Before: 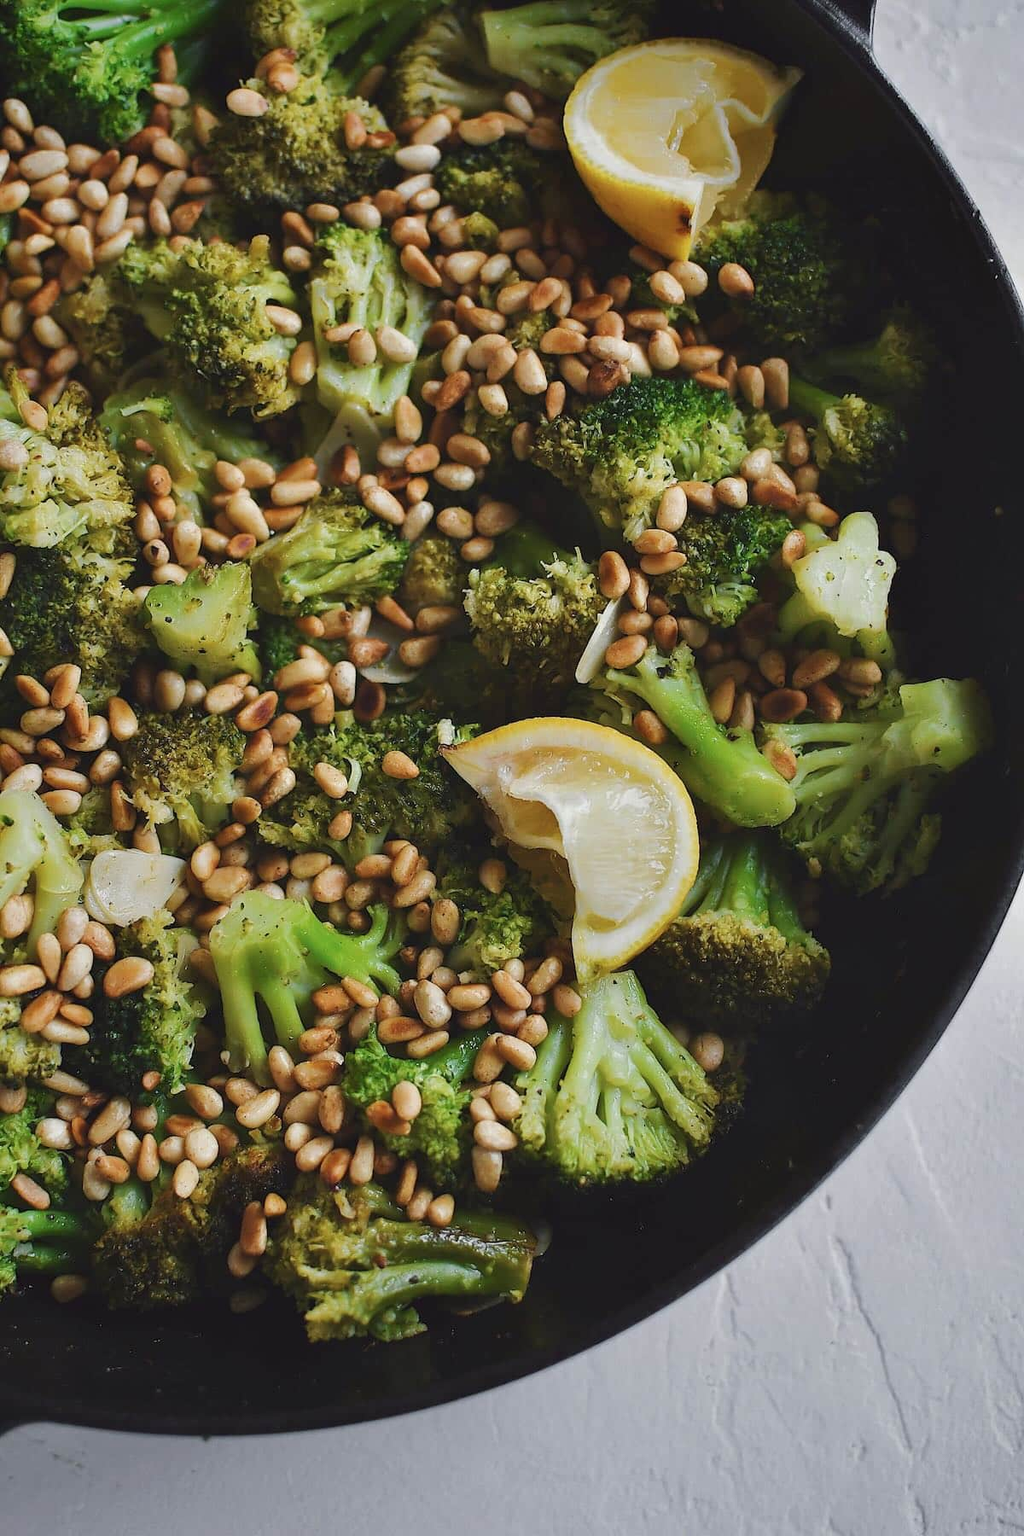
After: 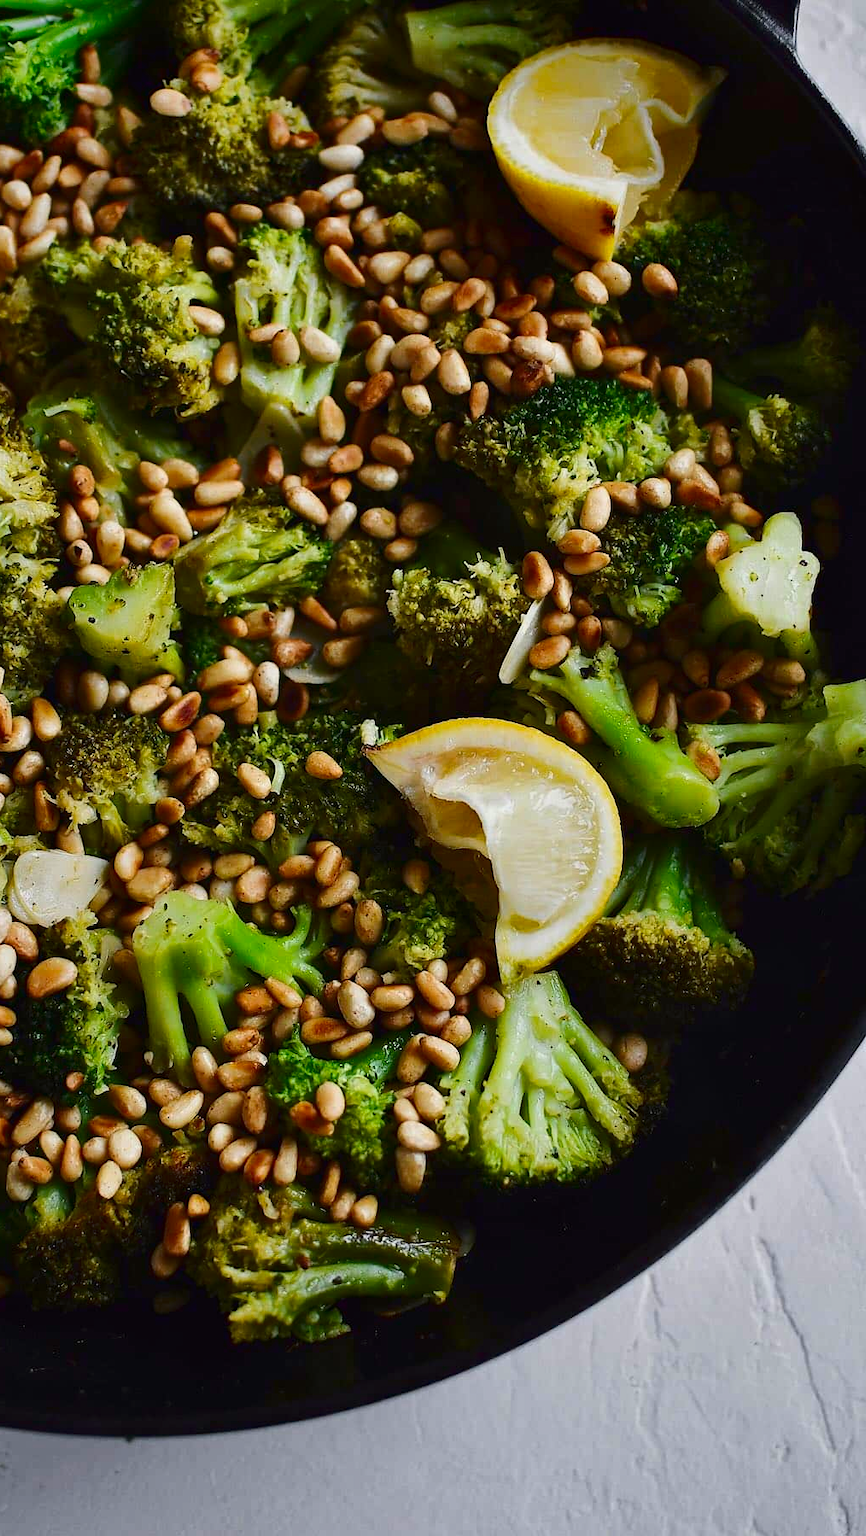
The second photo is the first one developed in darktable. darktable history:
crop: left 7.54%, right 7.869%
contrast brightness saturation: contrast 0.185, brightness -0.102, saturation 0.215
